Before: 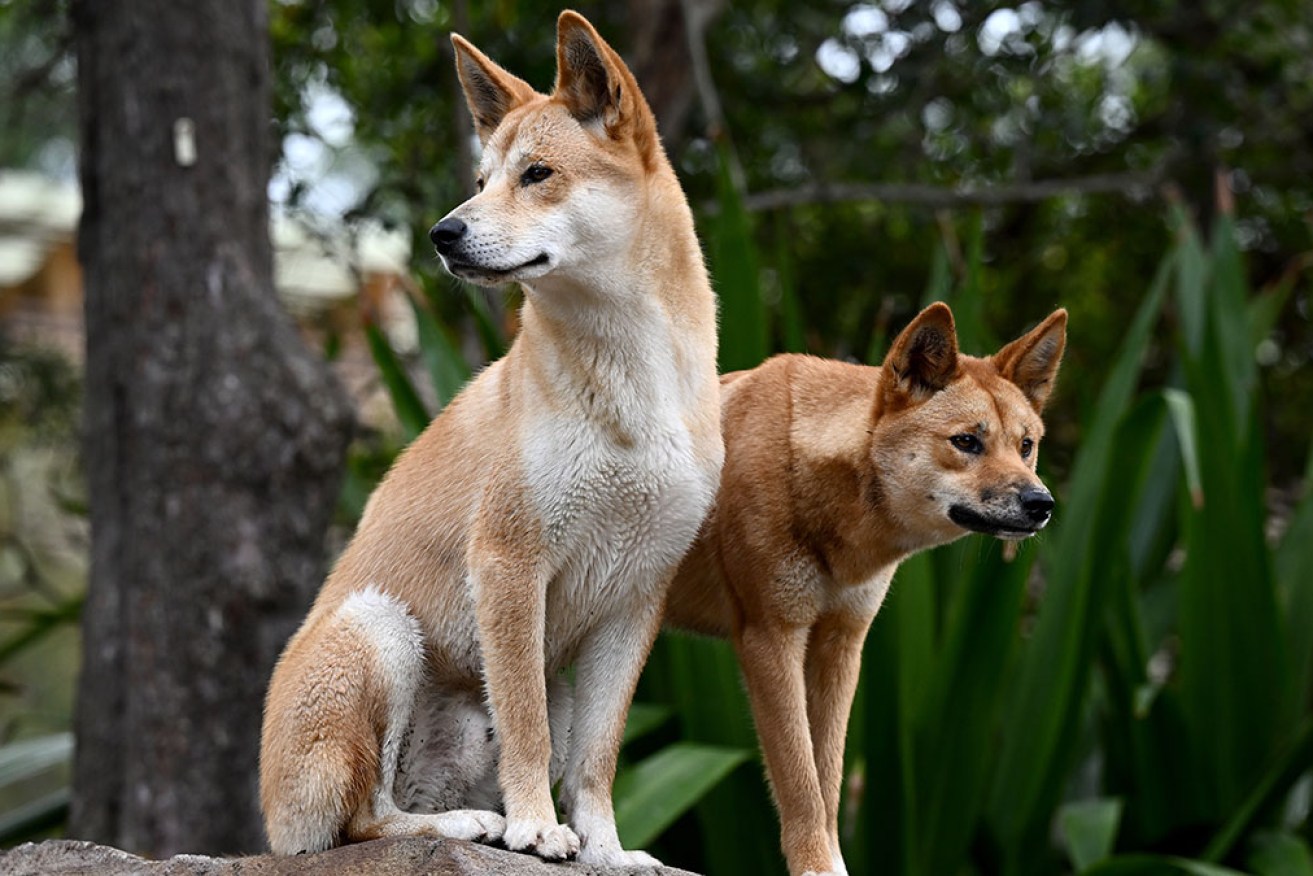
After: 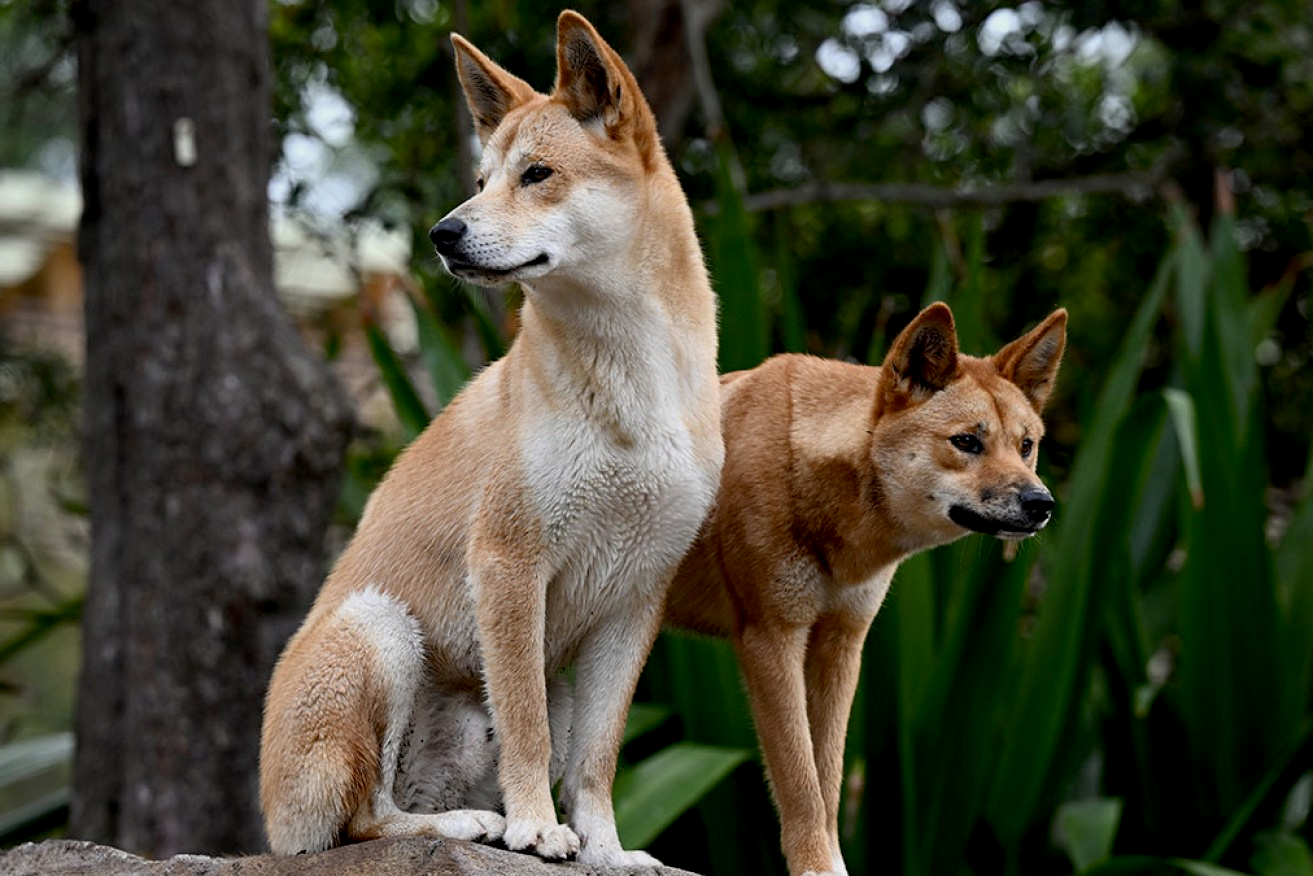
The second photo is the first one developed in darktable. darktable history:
exposure: black level correction 0.006, exposure -0.224 EV, compensate highlight preservation false
